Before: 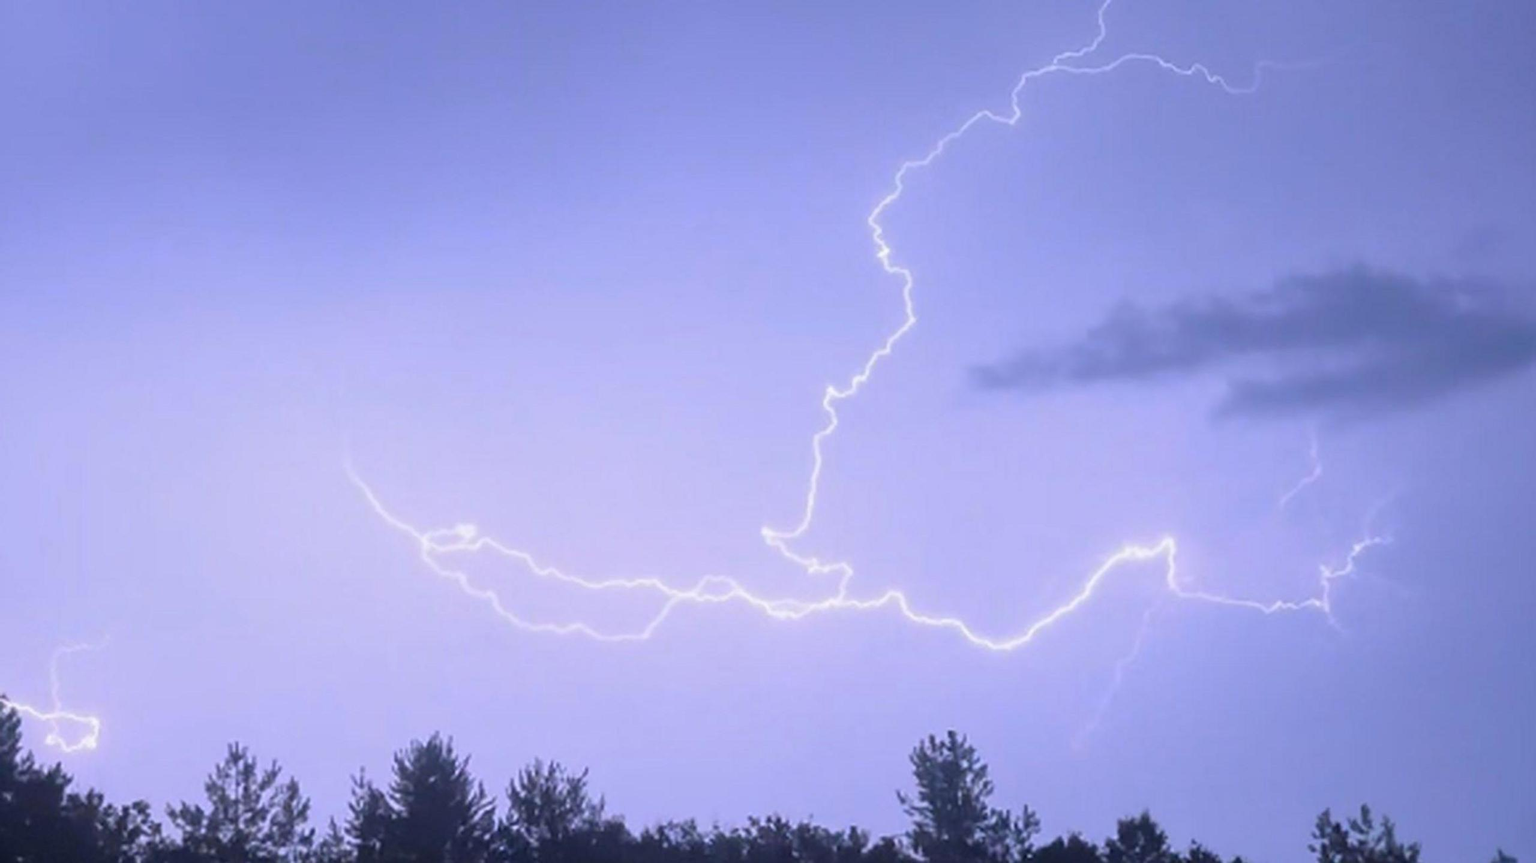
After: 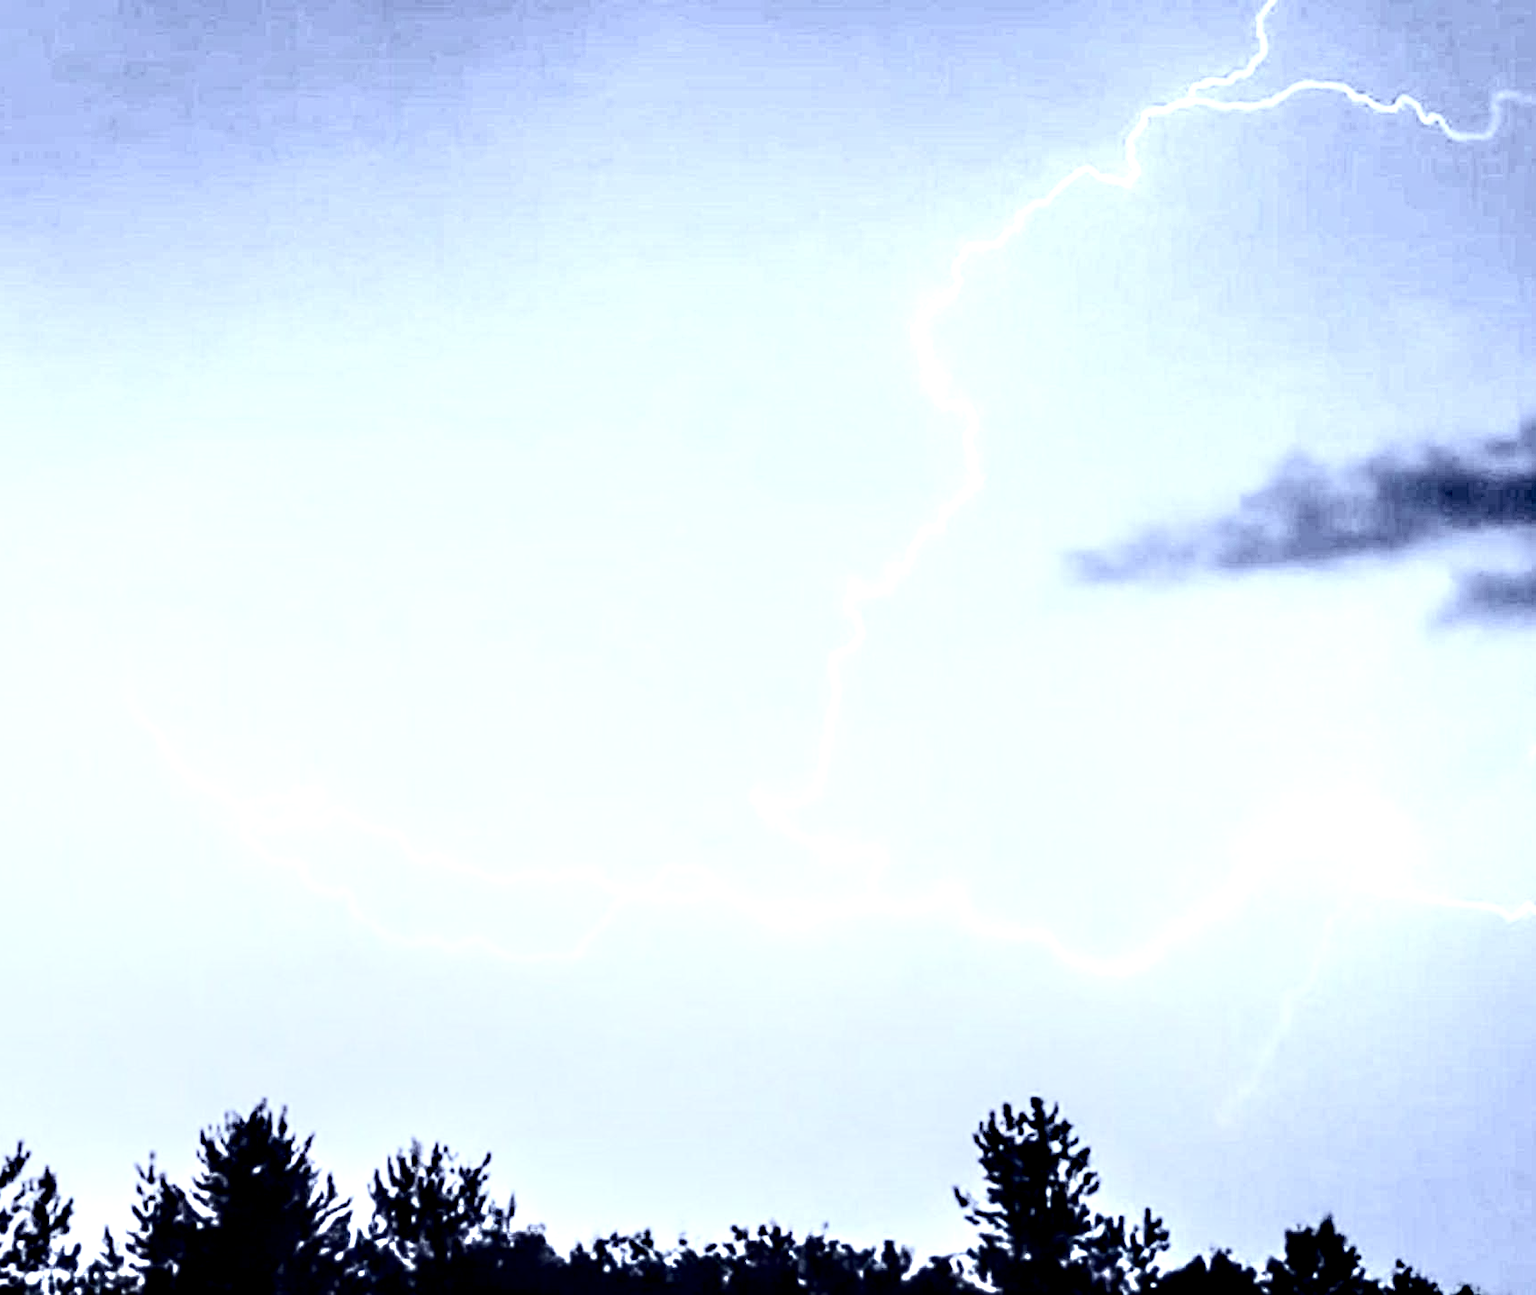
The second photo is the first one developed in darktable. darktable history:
contrast brightness saturation: contrast 0.937, brightness 0.19
local contrast: highlights 113%, shadows 46%, detail 294%
color correction: highlights a* -8.01, highlights b* 3.63
filmic rgb: black relative exposure -7.65 EV, white relative exposure 4.56 EV, hardness 3.61, color science v4 (2020), iterations of high-quality reconstruction 0
crop: left 17.031%, right 16.295%
